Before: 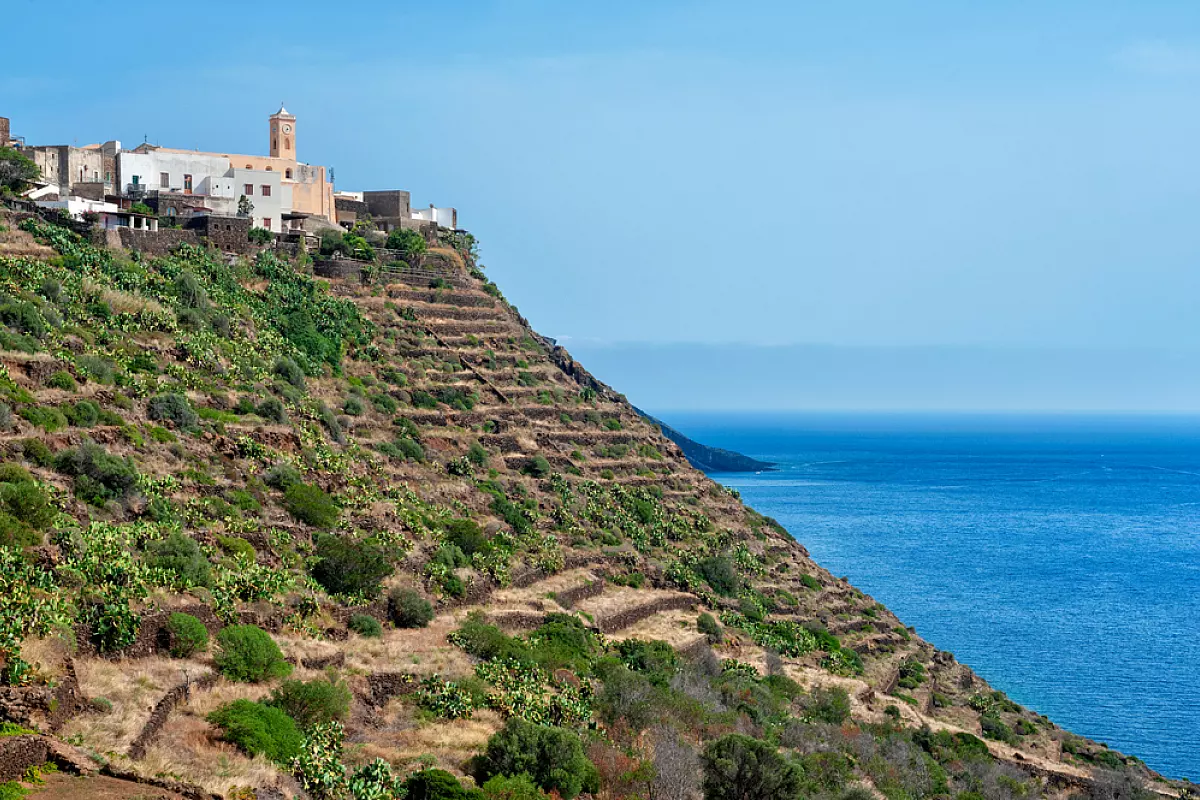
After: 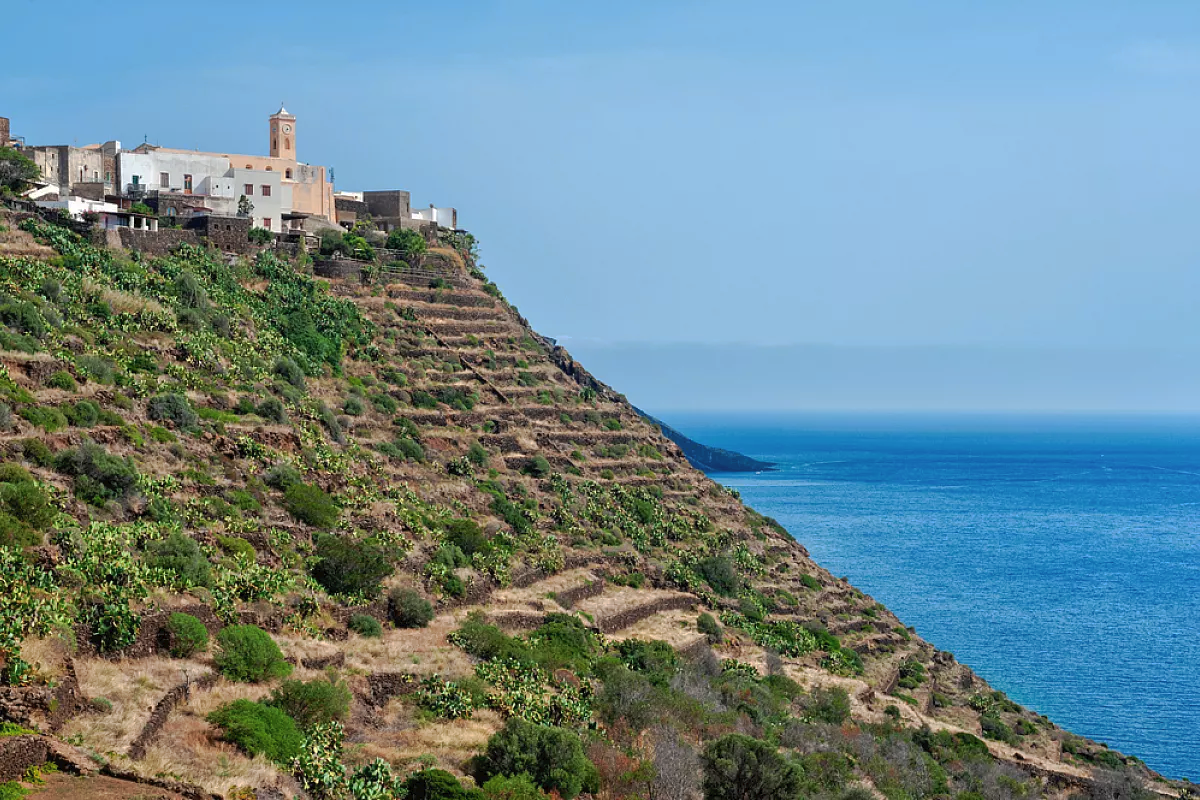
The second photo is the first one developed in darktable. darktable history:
tone curve: curves: ch0 [(0, 0) (0.003, 0.027) (0.011, 0.03) (0.025, 0.04) (0.044, 0.063) (0.069, 0.093) (0.1, 0.125) (0.136, 0.153) (0.177, 0.191) (0.224, 0.232) (0.277, 0.279) (0.335, 0.333) (0.399, 0.39) (0.468, 0.457) (0.543, 0.535) (0.623, 0.611) (0.709, 0.683) (0.801, 0.758) (0.898, 0.853) (1, 1)], preserve colors none
